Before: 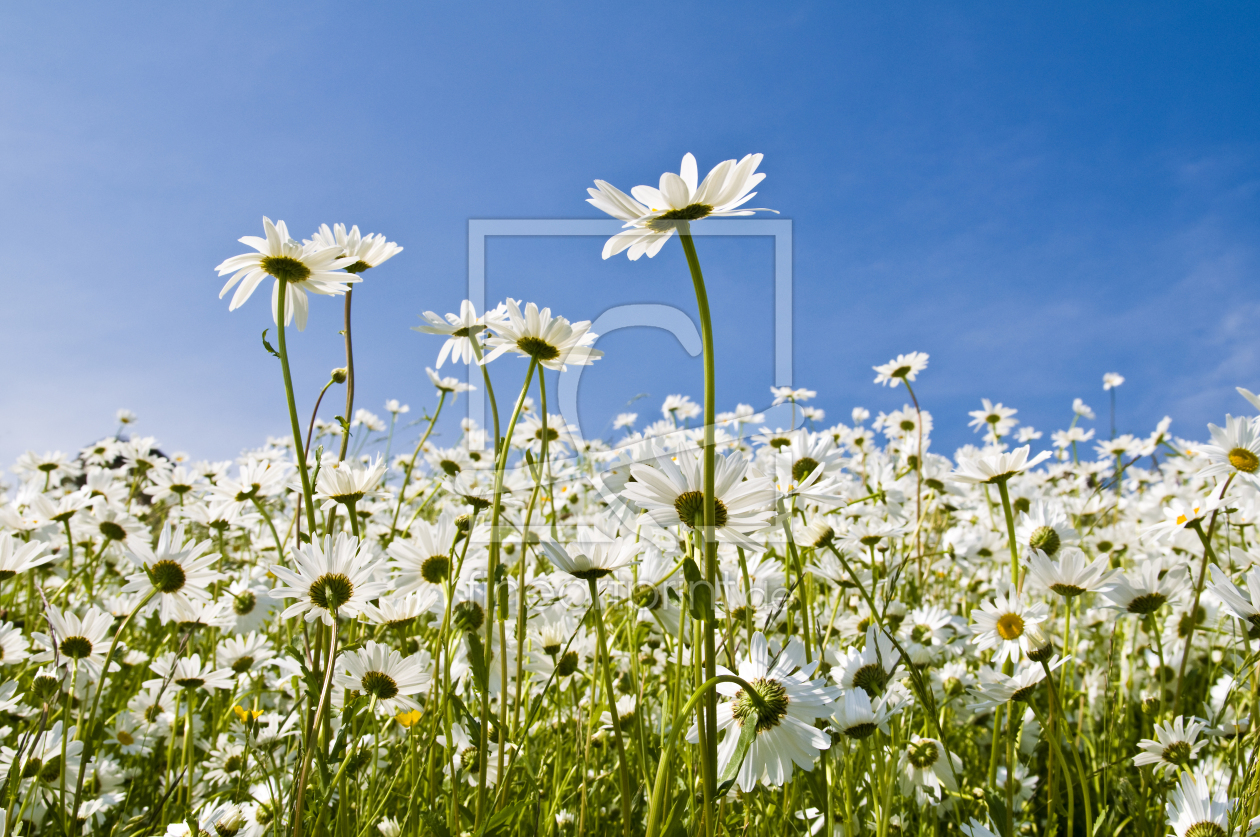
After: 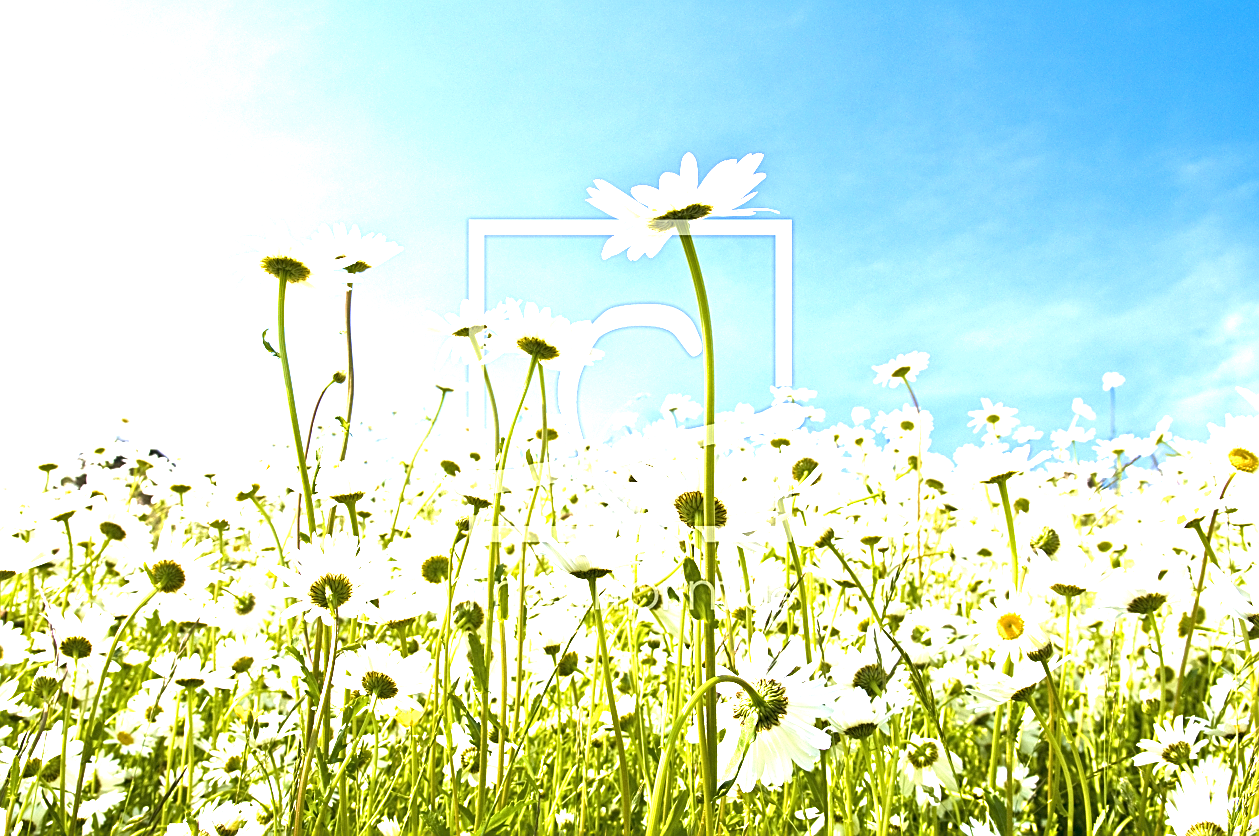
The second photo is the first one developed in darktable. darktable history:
sharpen: on, module defaults
exposure: black level correction 0, exposure 1.885 EV, compensate exposure bias true, compensate highlight preservation false
velvia: strength 6.3%
